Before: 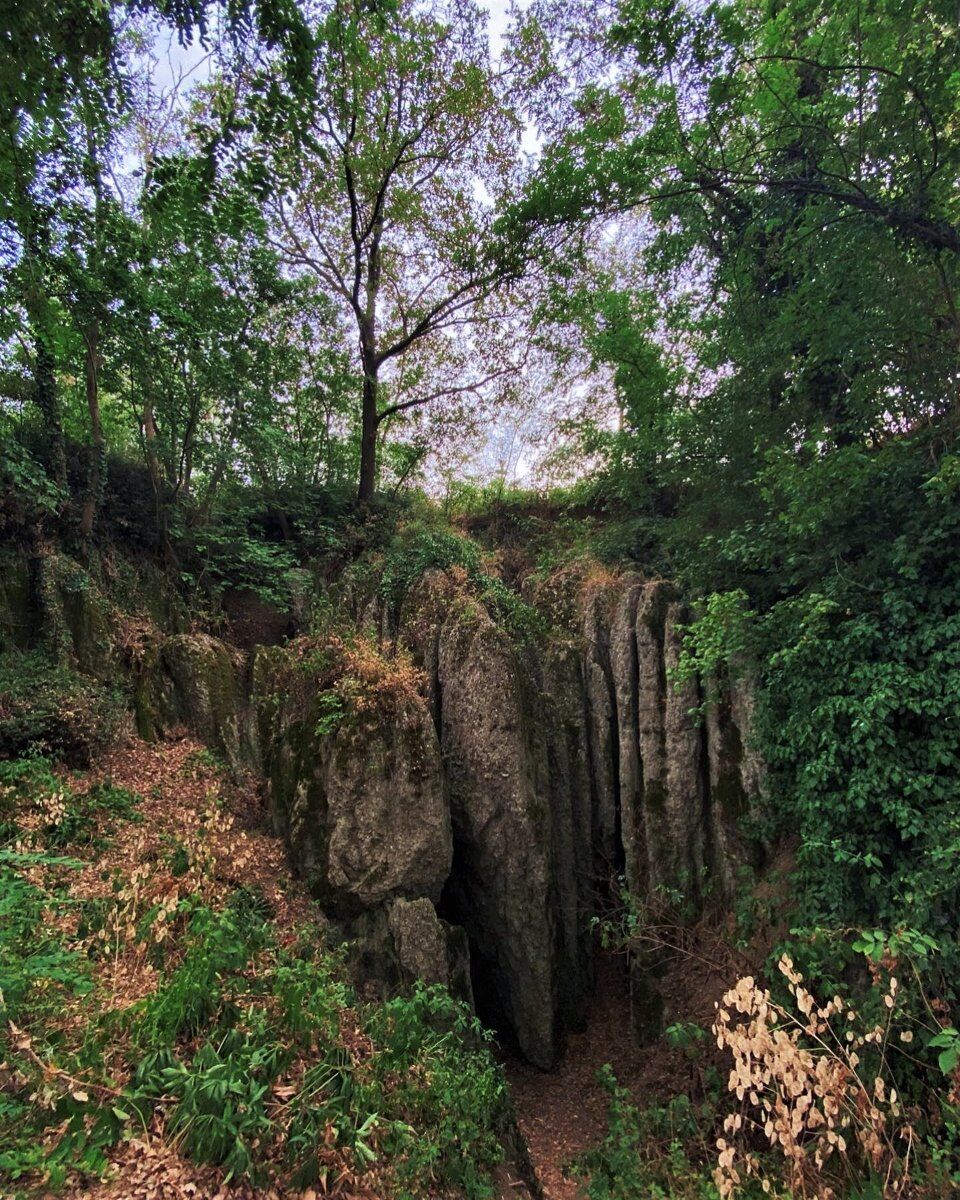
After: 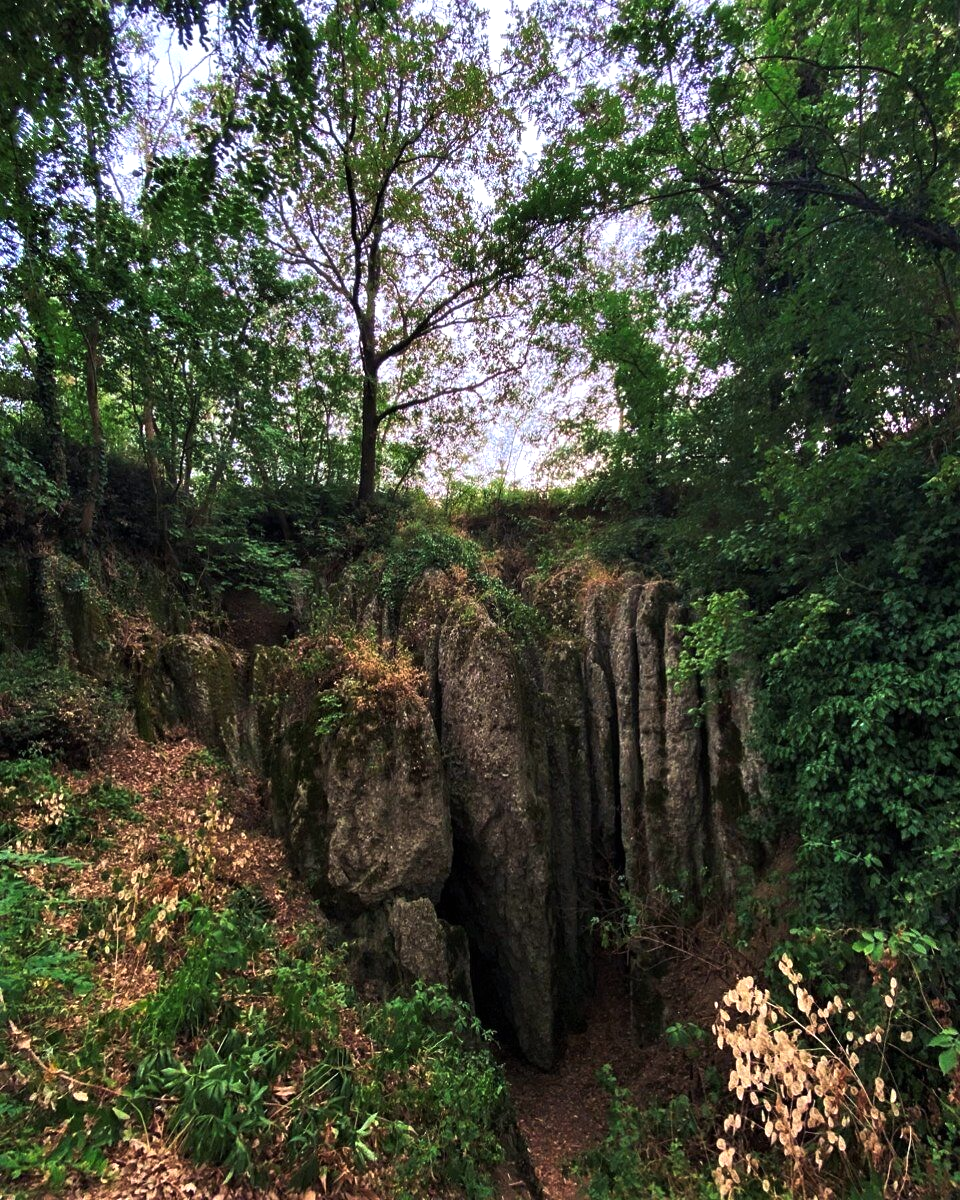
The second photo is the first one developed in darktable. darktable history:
color calibration: illuminant same as pipeline (D50), adaptation none (bypass), x 0.333, y 0.333, temperature 5010.94 K
color balance rgb: perceptual saturation grading › global saturation 0.254%, perceptual brilliance grading › global brilliance 15.678%, perceptual brilliance grading › shadows -34.714%, global vibrance 20%
